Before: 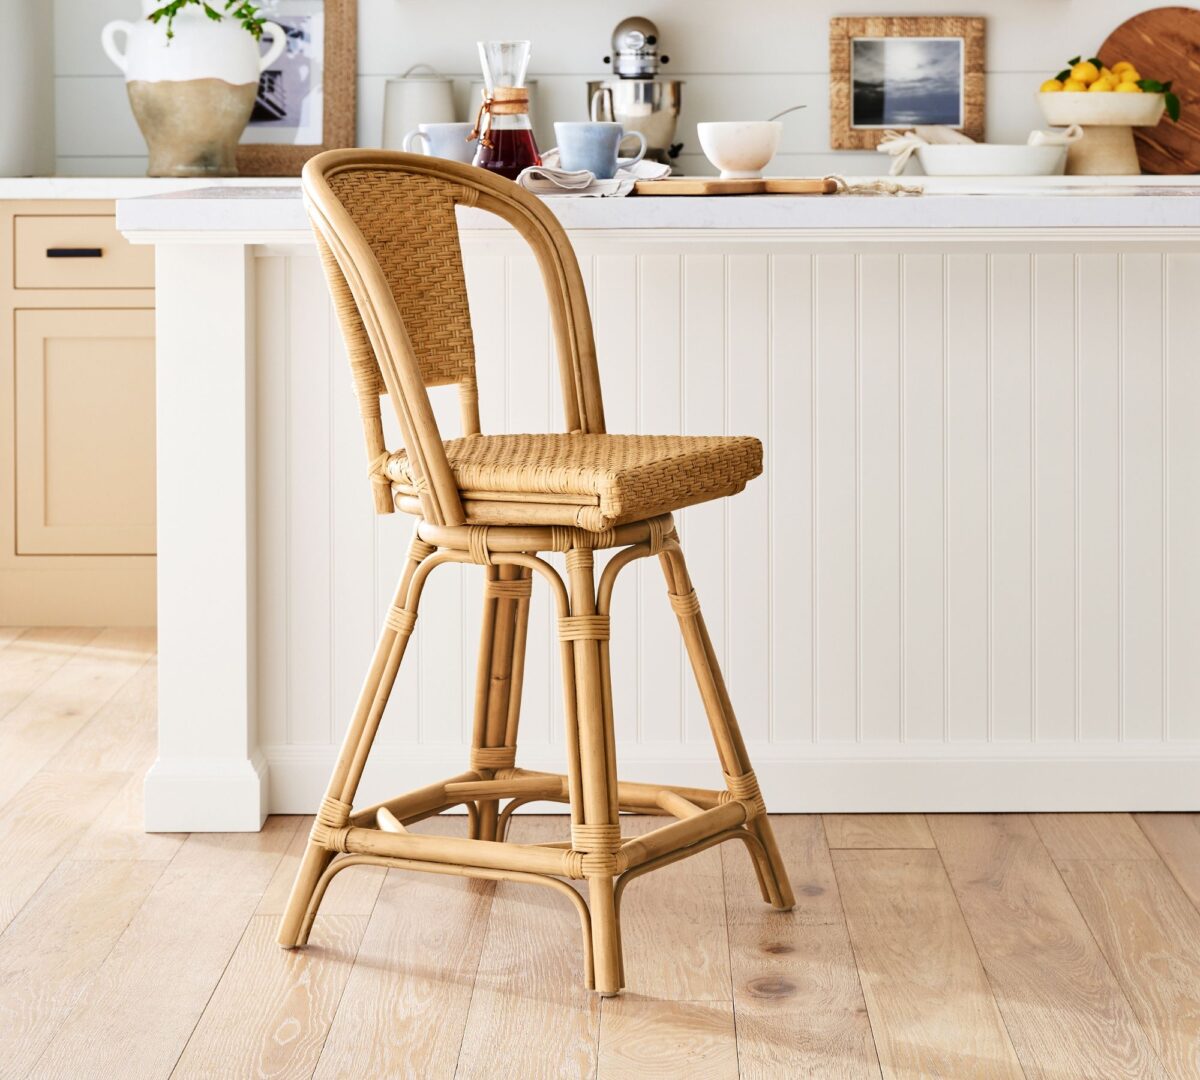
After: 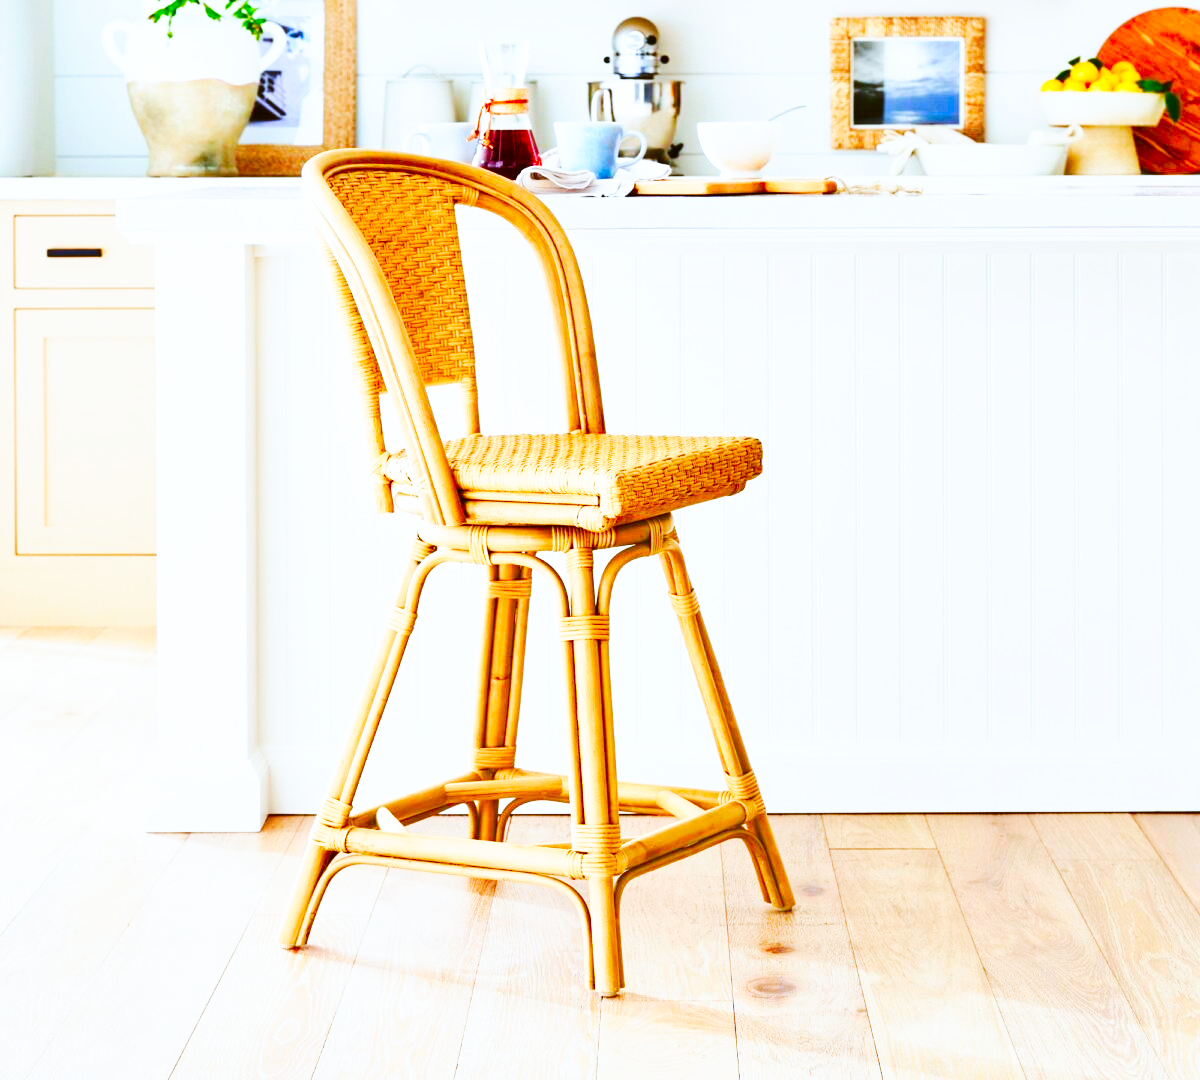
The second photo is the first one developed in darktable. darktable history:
base curve: curves: ch0 [(0, 0) (0.007, 0.004) (0.027, 0.03) (0.046, 0.07) (0.207, 0.54) (0.442, 0.872) (0.673, 0.972) (1, 1)], preserve colors none
color calibration: x 0.37, y 0.377, temperature 4289.93 K
color correction: saturation 1.8
color balance: lift [1.004, 1.002, 1.002, 0.998], gamma [1, 1.007, 1.002, 0.993], gain [1, 0.977, 1.013, 1.023], contrast -3.64%
